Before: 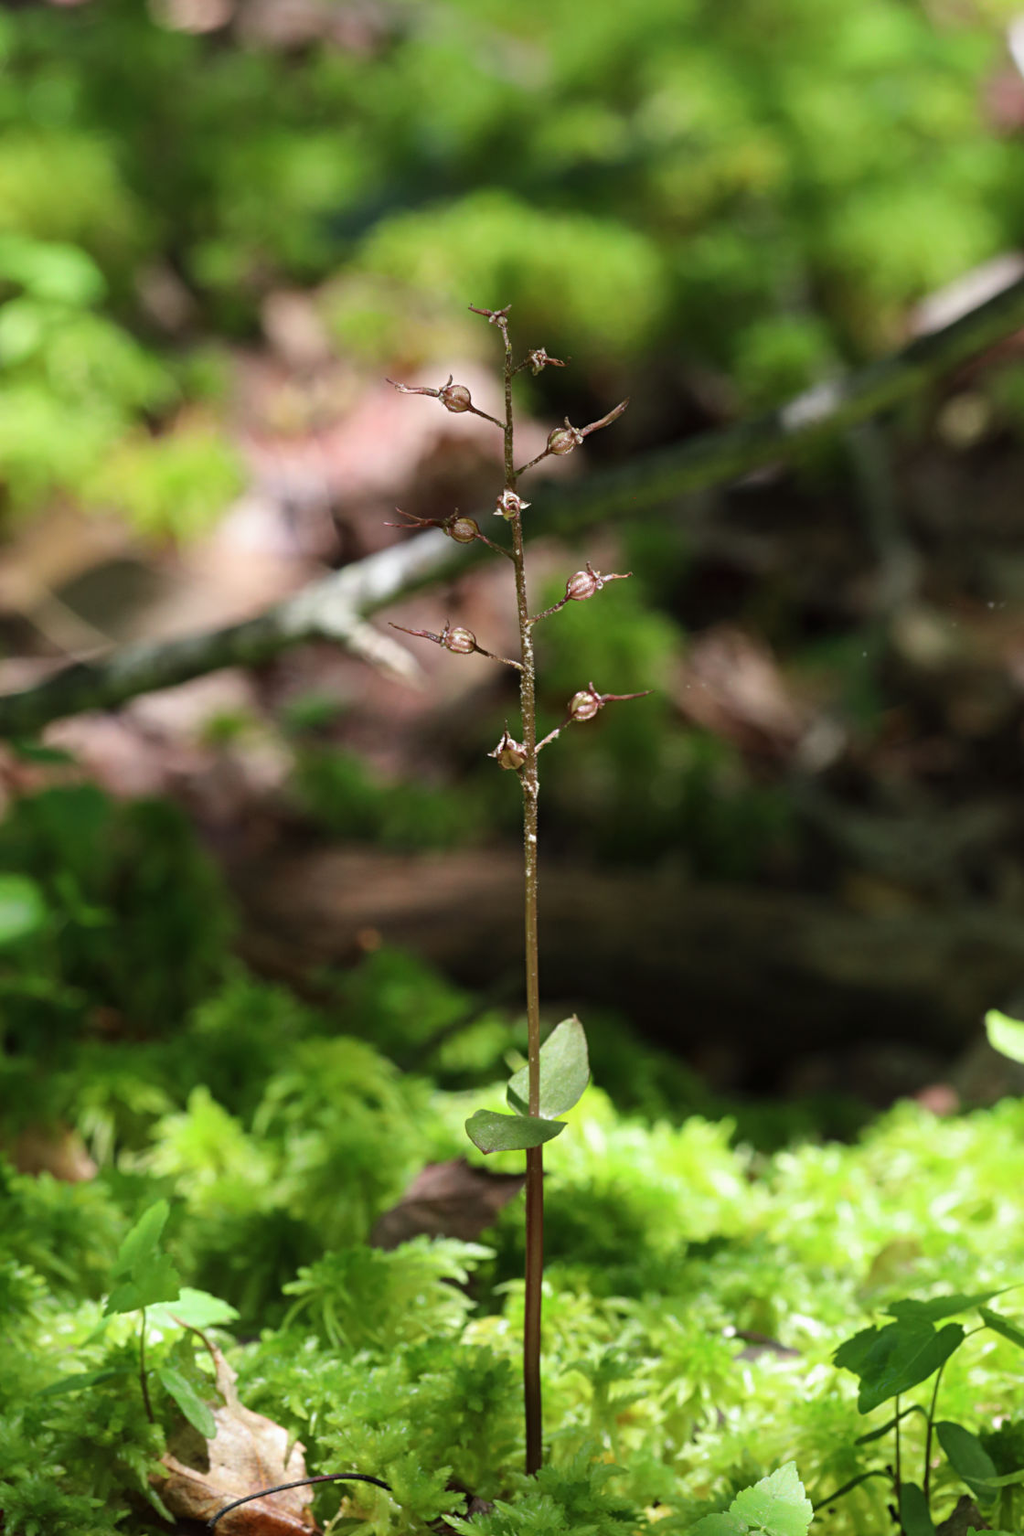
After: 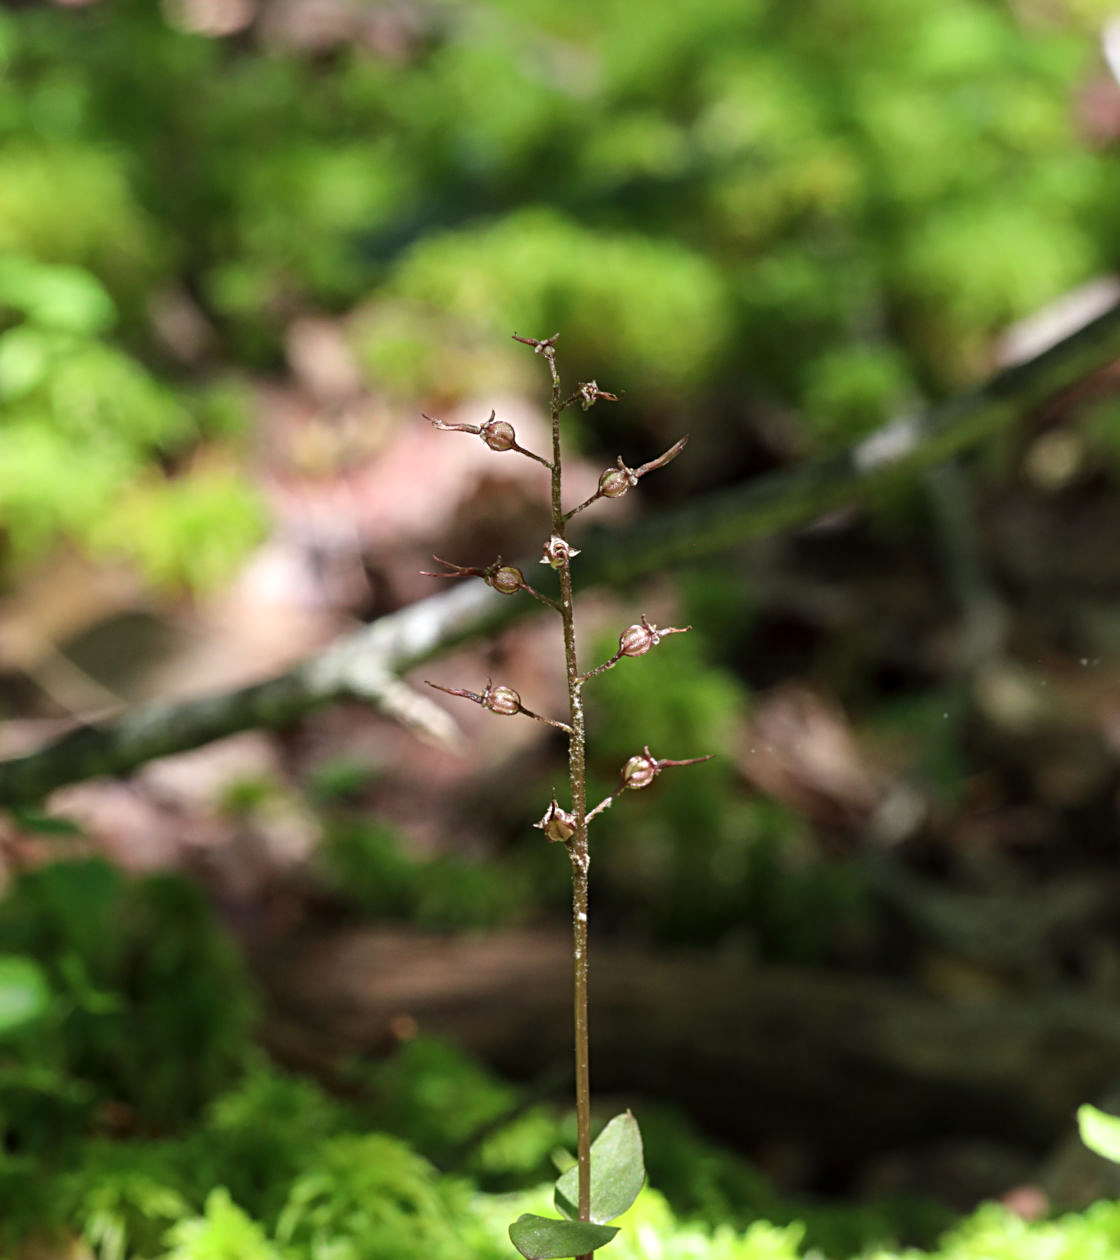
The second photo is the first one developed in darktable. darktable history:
local contrast: highlights 107%, shadows 97%, detail 119%, midtone range 0.2
crop: bottom 24.978%
sharpen: amount 0.214
exposure: exposure 0.074 EV, compensate highlight preservation false
